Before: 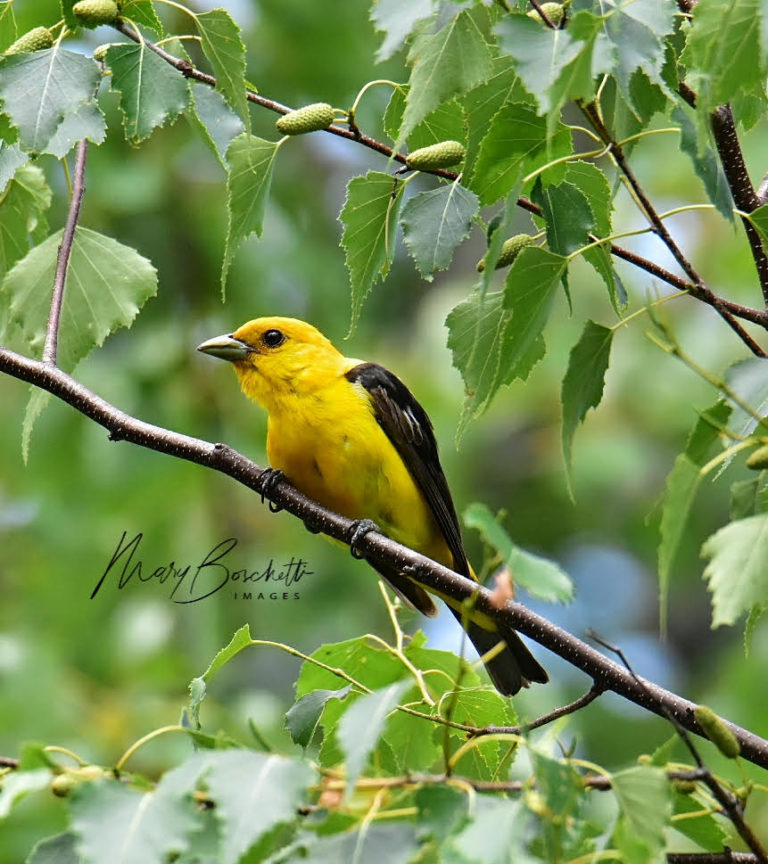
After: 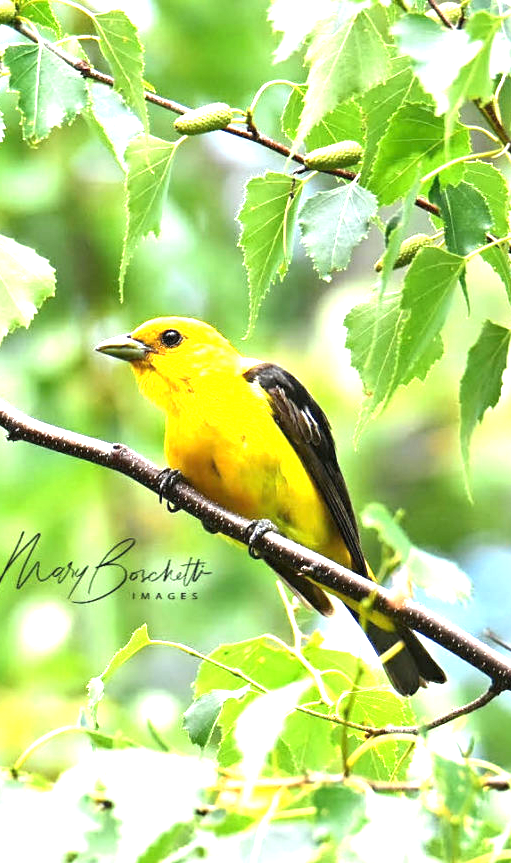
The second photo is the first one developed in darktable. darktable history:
crop and rotate: left 13.342%, right 19.991%
exposure: black level correction 0, exposure 1.75 EV, compensate exposure bias true, compensate highlight preservation false
